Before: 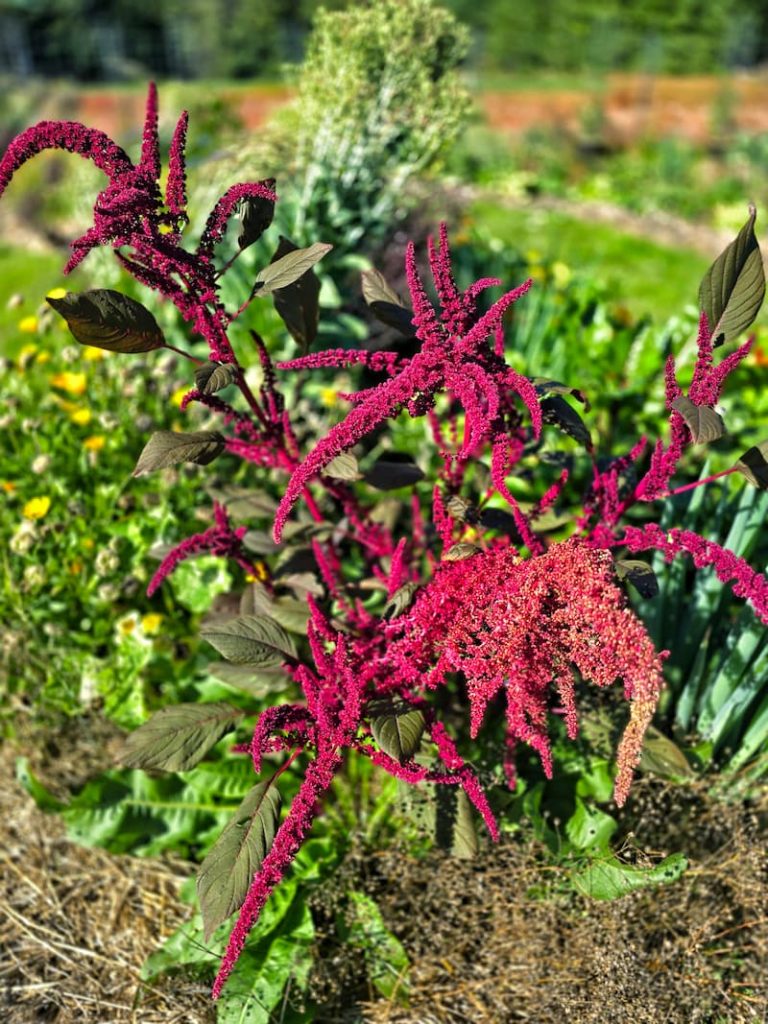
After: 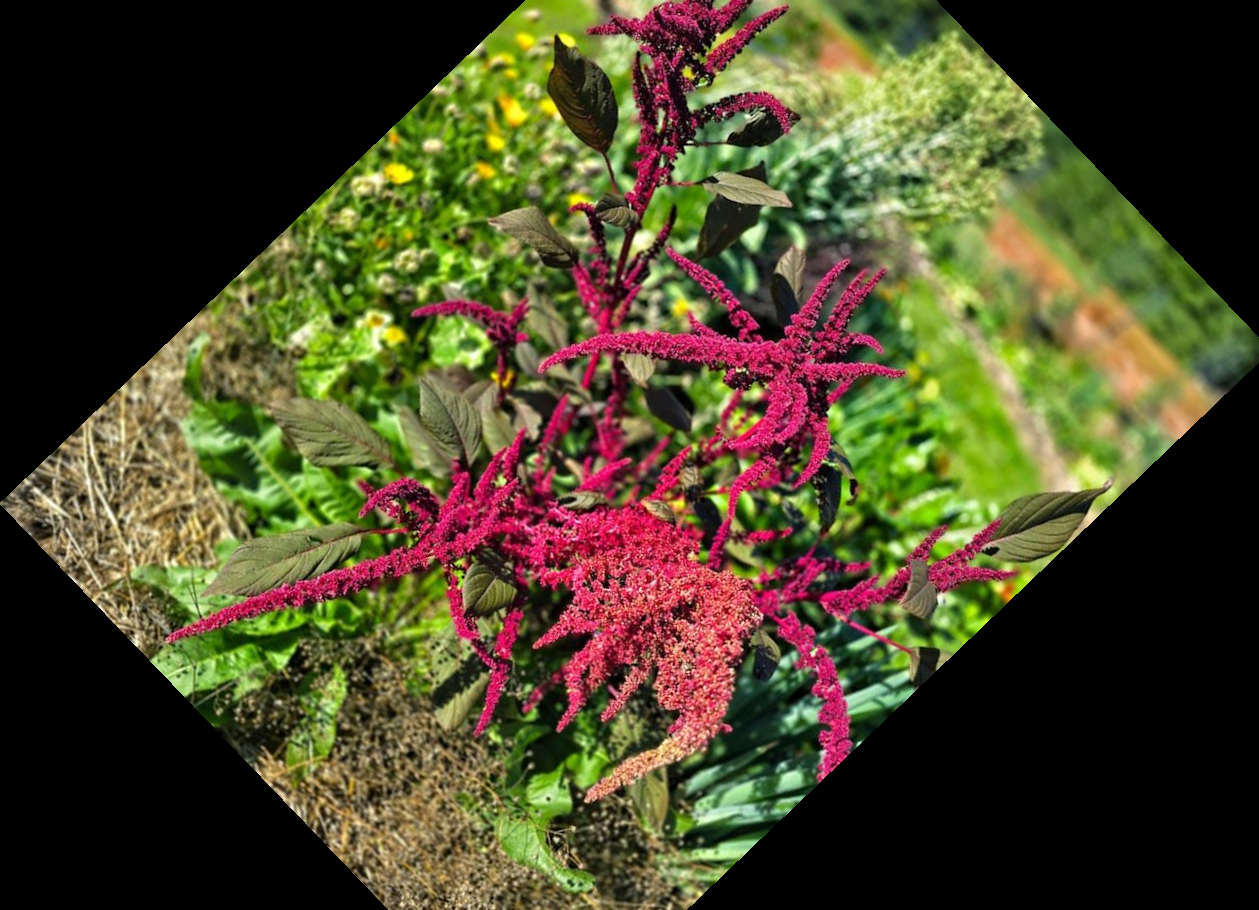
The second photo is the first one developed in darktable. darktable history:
crop and rotate: angle -46.26°, top 16.234%, right 0.912%, bottom 11.704%
shadows and highlights: shadows 20.91, highlights -82.73, soften with gaussian
